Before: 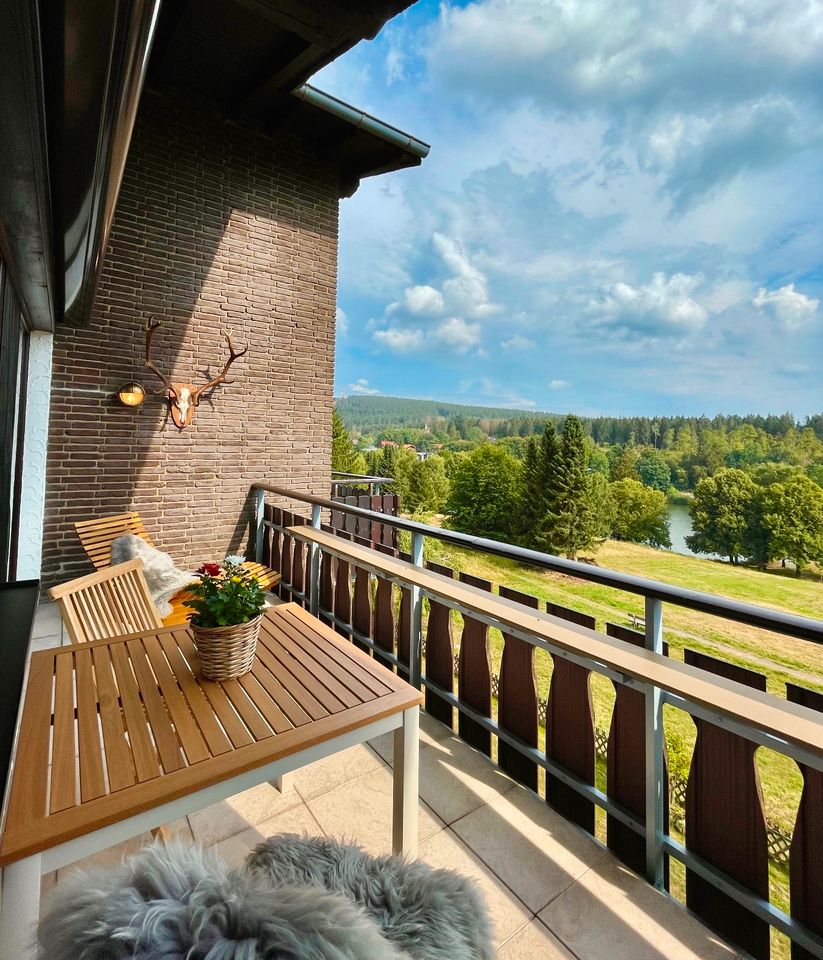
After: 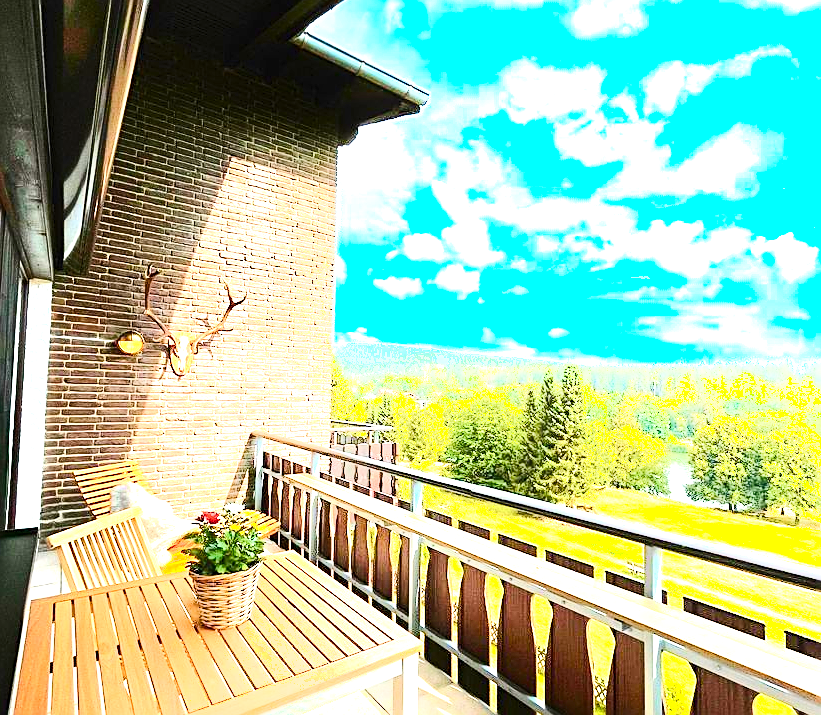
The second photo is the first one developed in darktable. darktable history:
shadows and highlights: highlights 72.55, soften with gaussian
tone equalizer: -8 EV -0.453 EV, -7 EV -0.355 EV, -6 EV -0.366 EV, -5 EV -0.225 EV, -3 EV 0.236 EV, -2 EV 0.325 EV, -1 EV 0.375 EV, +0 EV 0.409 EV, mask exposure compensation -0.505 EV
crop: left 0.22%, top 5.509%, bottom 19.908%
exposure: black level correction 0, exposure 1.359 EV, compensate highlight preservation false
color balance rgb: power › hue 328.53°, perceptual saturation grading › global saturation 0.486%, perceptual saturation grading › highlights -19.937%, perceptual saturation grading › shadows 19.476%, global vibrance 20%
contrast brightness saturation: contrast 0.231, brightness 0.099, saturation 0.286
sharpen: on, module defaults
